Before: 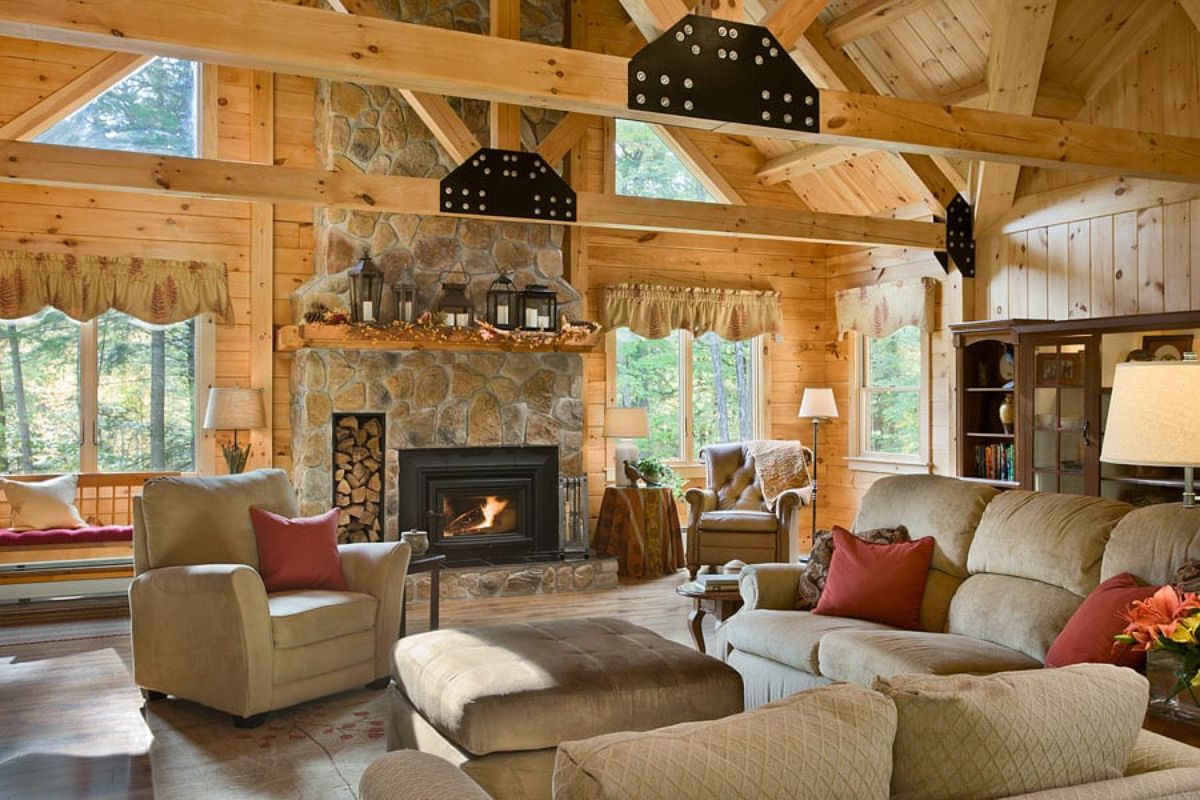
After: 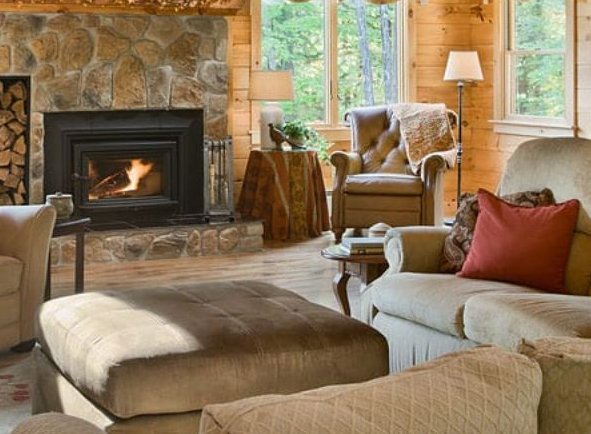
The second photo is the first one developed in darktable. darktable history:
crop: left 29.631%, top 42.223%, right 21.089%, bottom 3.462%
